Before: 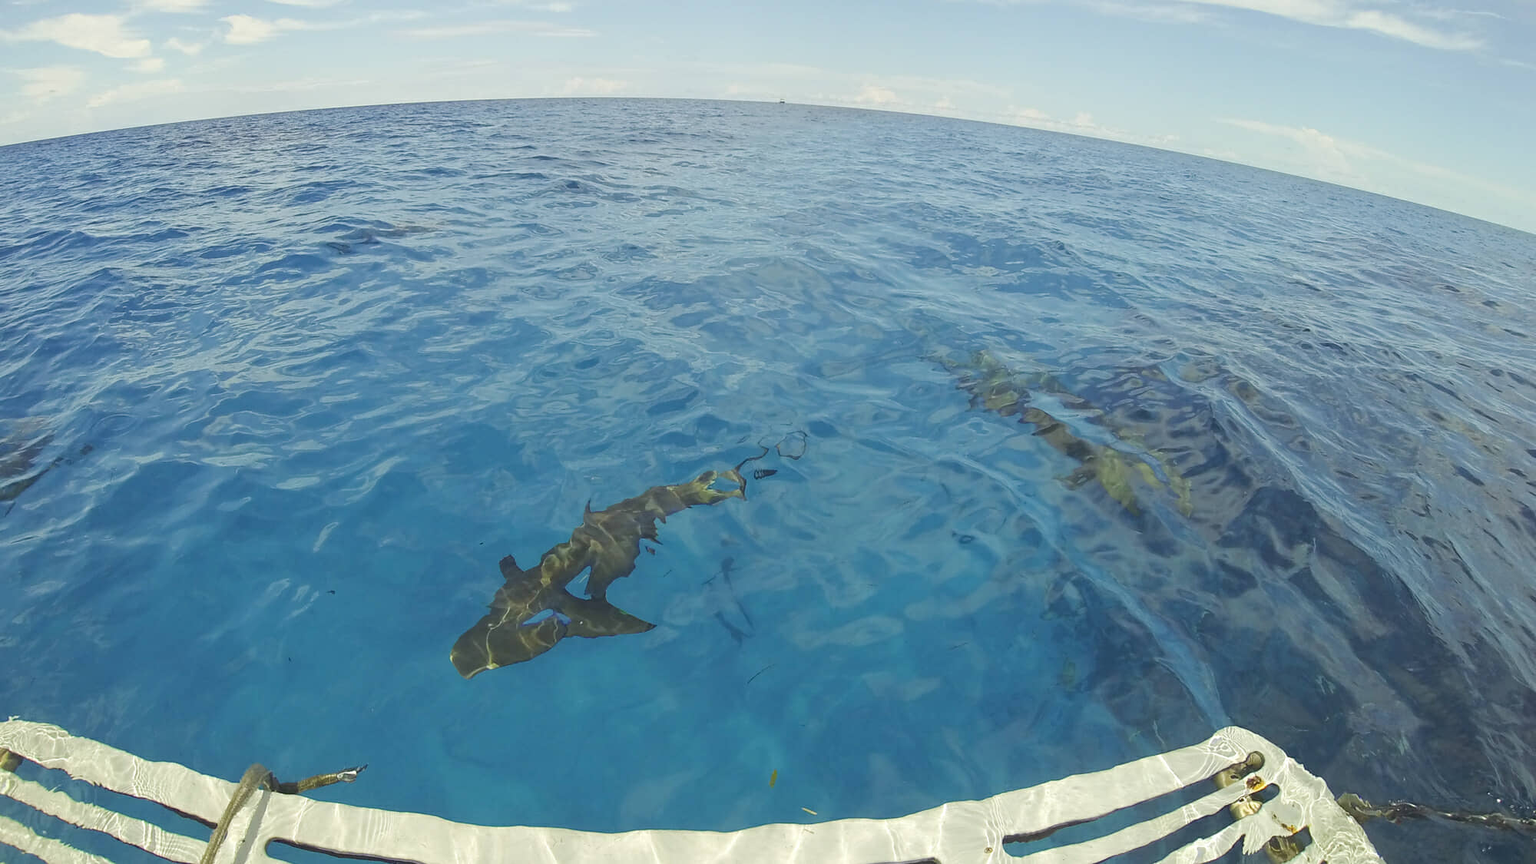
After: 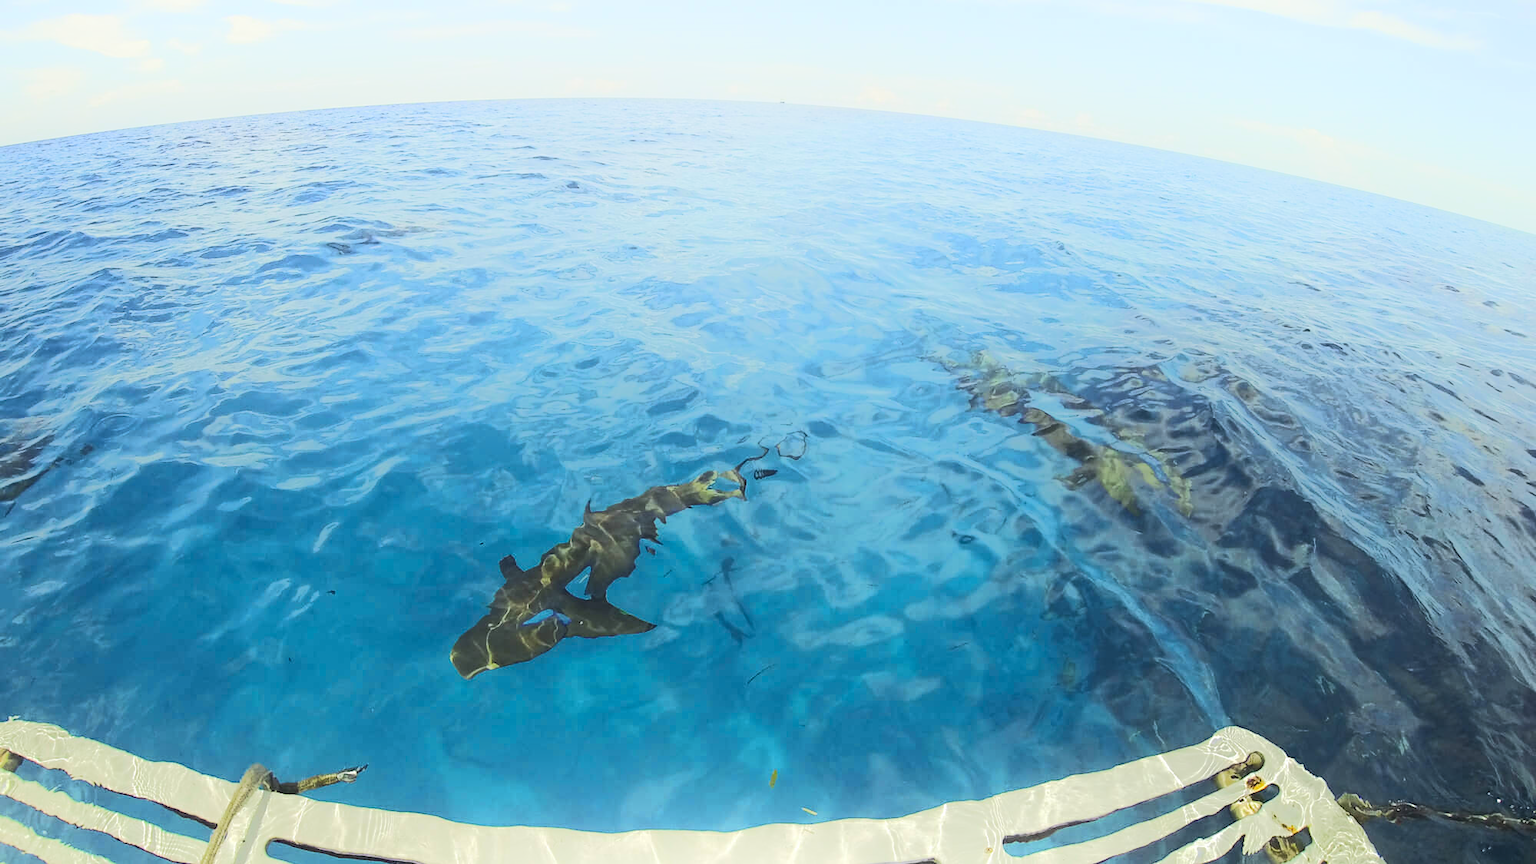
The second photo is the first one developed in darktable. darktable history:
sharpen: radius 2.916, amount 0.867, threshold 47.442
contrast brightness saturation: contrast 0.044, saturation 0.15
tone curve: curves: ch0 [(0, 0) (0.003, 0.015) (0.011, 0.019) (0.025, 0.025) (0.044, 0.039) (0.069, 0.053) (0.1, 0.076) (0.136, 0.107) (0.177, 0.143) (0.224, 0.19) (0.277, 0.253) (0.335, 0.32) (0.399, 0.412) (0.468, 0.524) (0.543, 0.668) (0.623, 0.717) (0.709, 0.769) (0.801, 0.82) (0.898, 0.865) (1, 1)], color space Lab, linked channels, preserve colors none
shadows and highlights: shadows -53.98, highlights 84.23, soften with gaussian
color zones: curves: ch0 [(0, 0.5) (0.143, 0.5) (0.286, 0.5) (0.429, 0.5) (0.571, 0.5) (0.714, 0.476) (0.857, 0.5) (1, 0.5)]; ch2 [(0, 0.5) (0.143, 0.5) (0.286, 0.5) (0.429, 0.5) (0.571, 0.5) (0.714, 0.487) (0.857, 0.5) (1, 0.5)]
